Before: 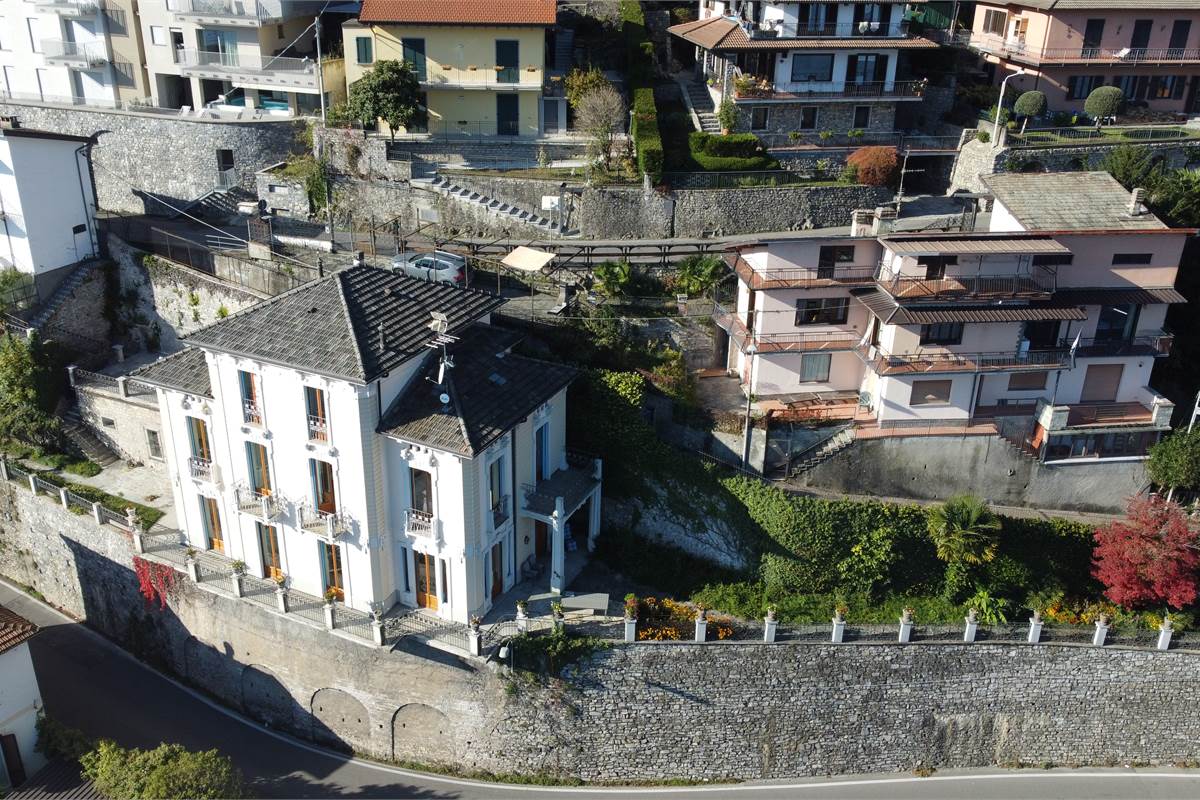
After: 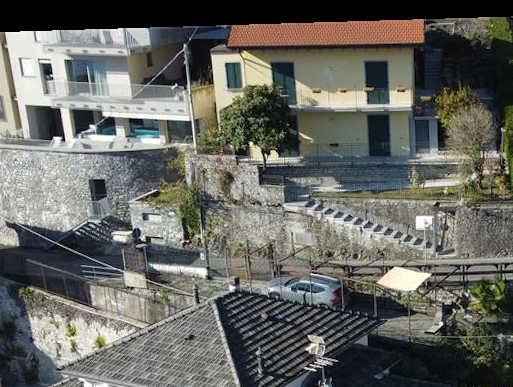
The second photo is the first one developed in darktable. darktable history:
crop and rotate: left 10.817%, top 0.062%, right 47.194%, bottom 53.626%
rotate and perspective: rotation -1.75°, automatic cropping off
